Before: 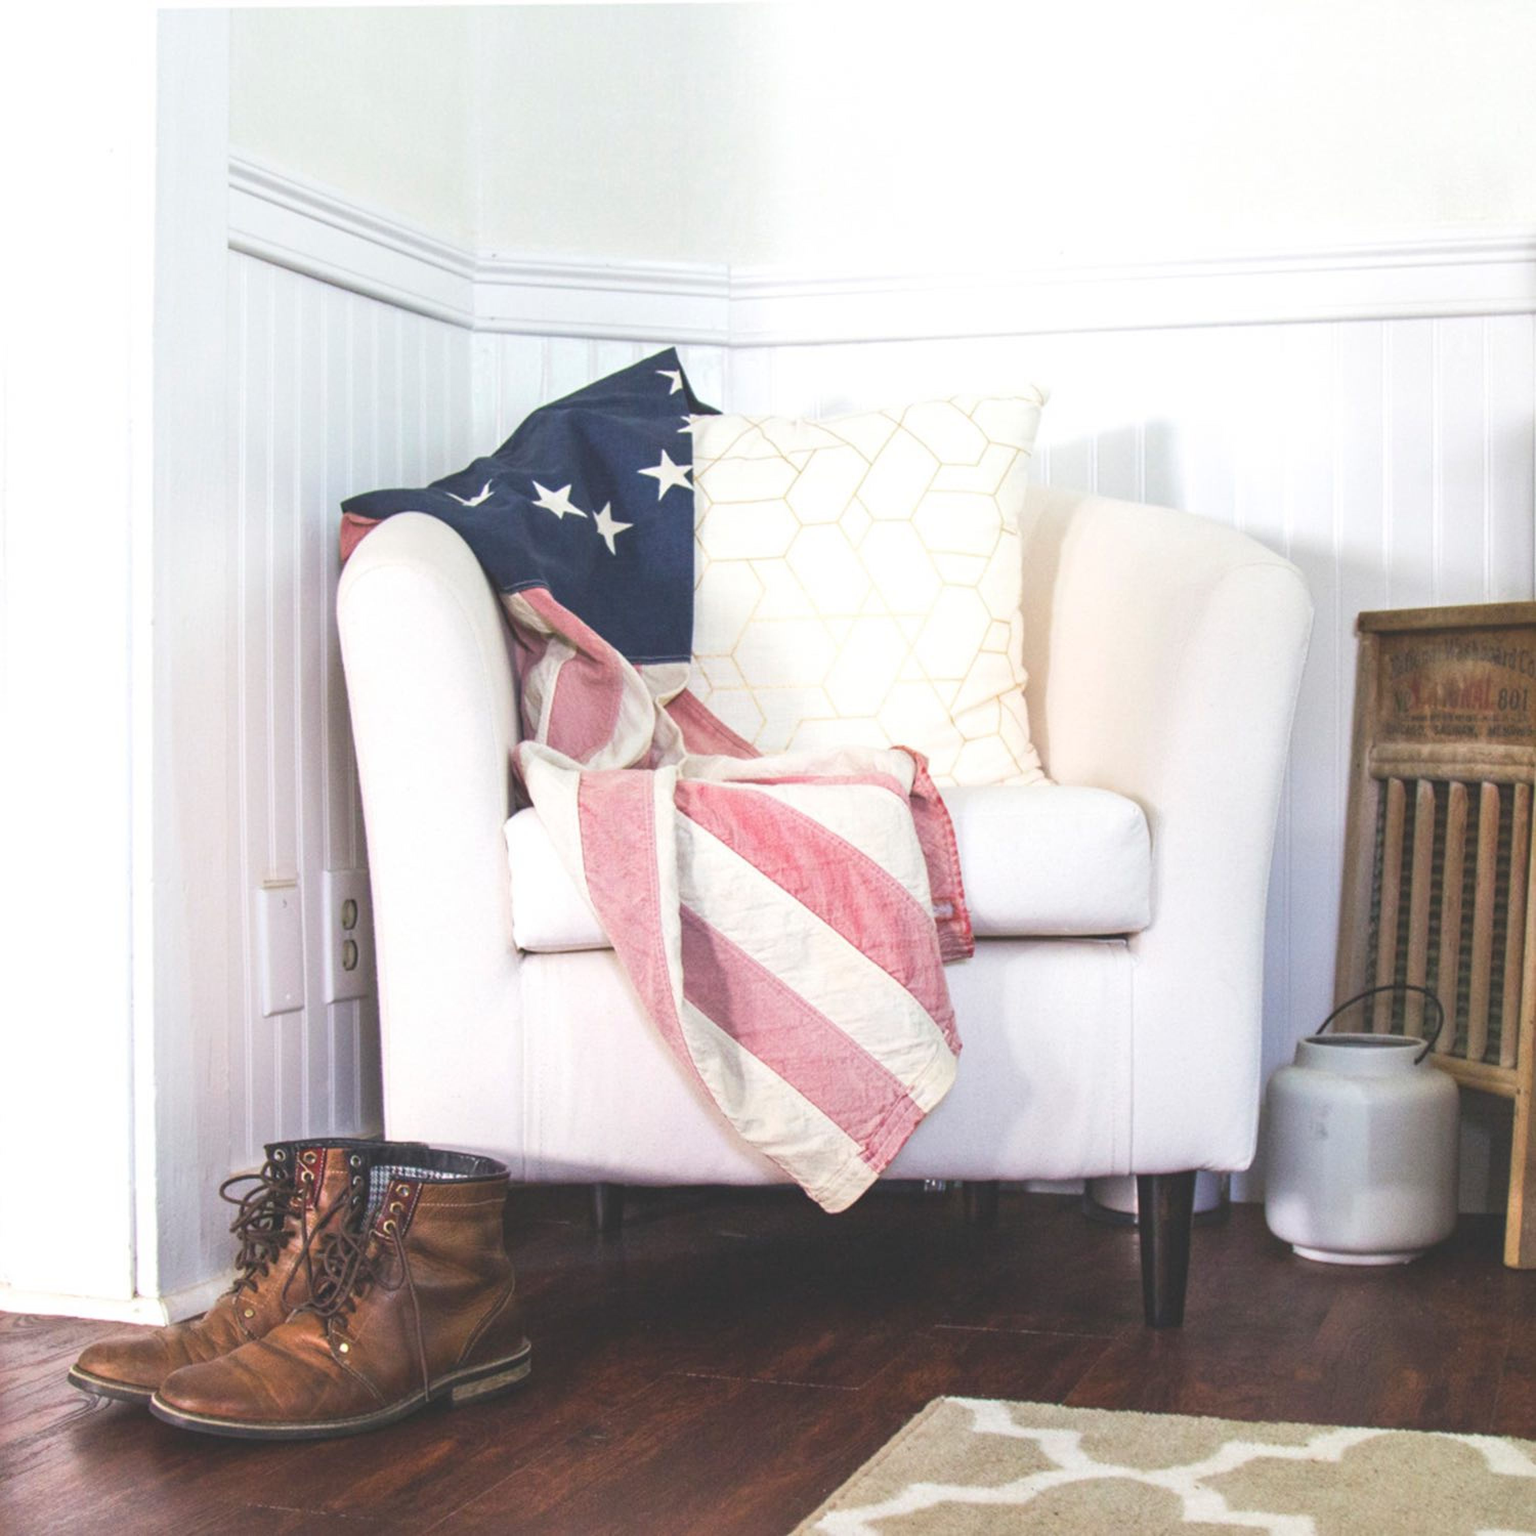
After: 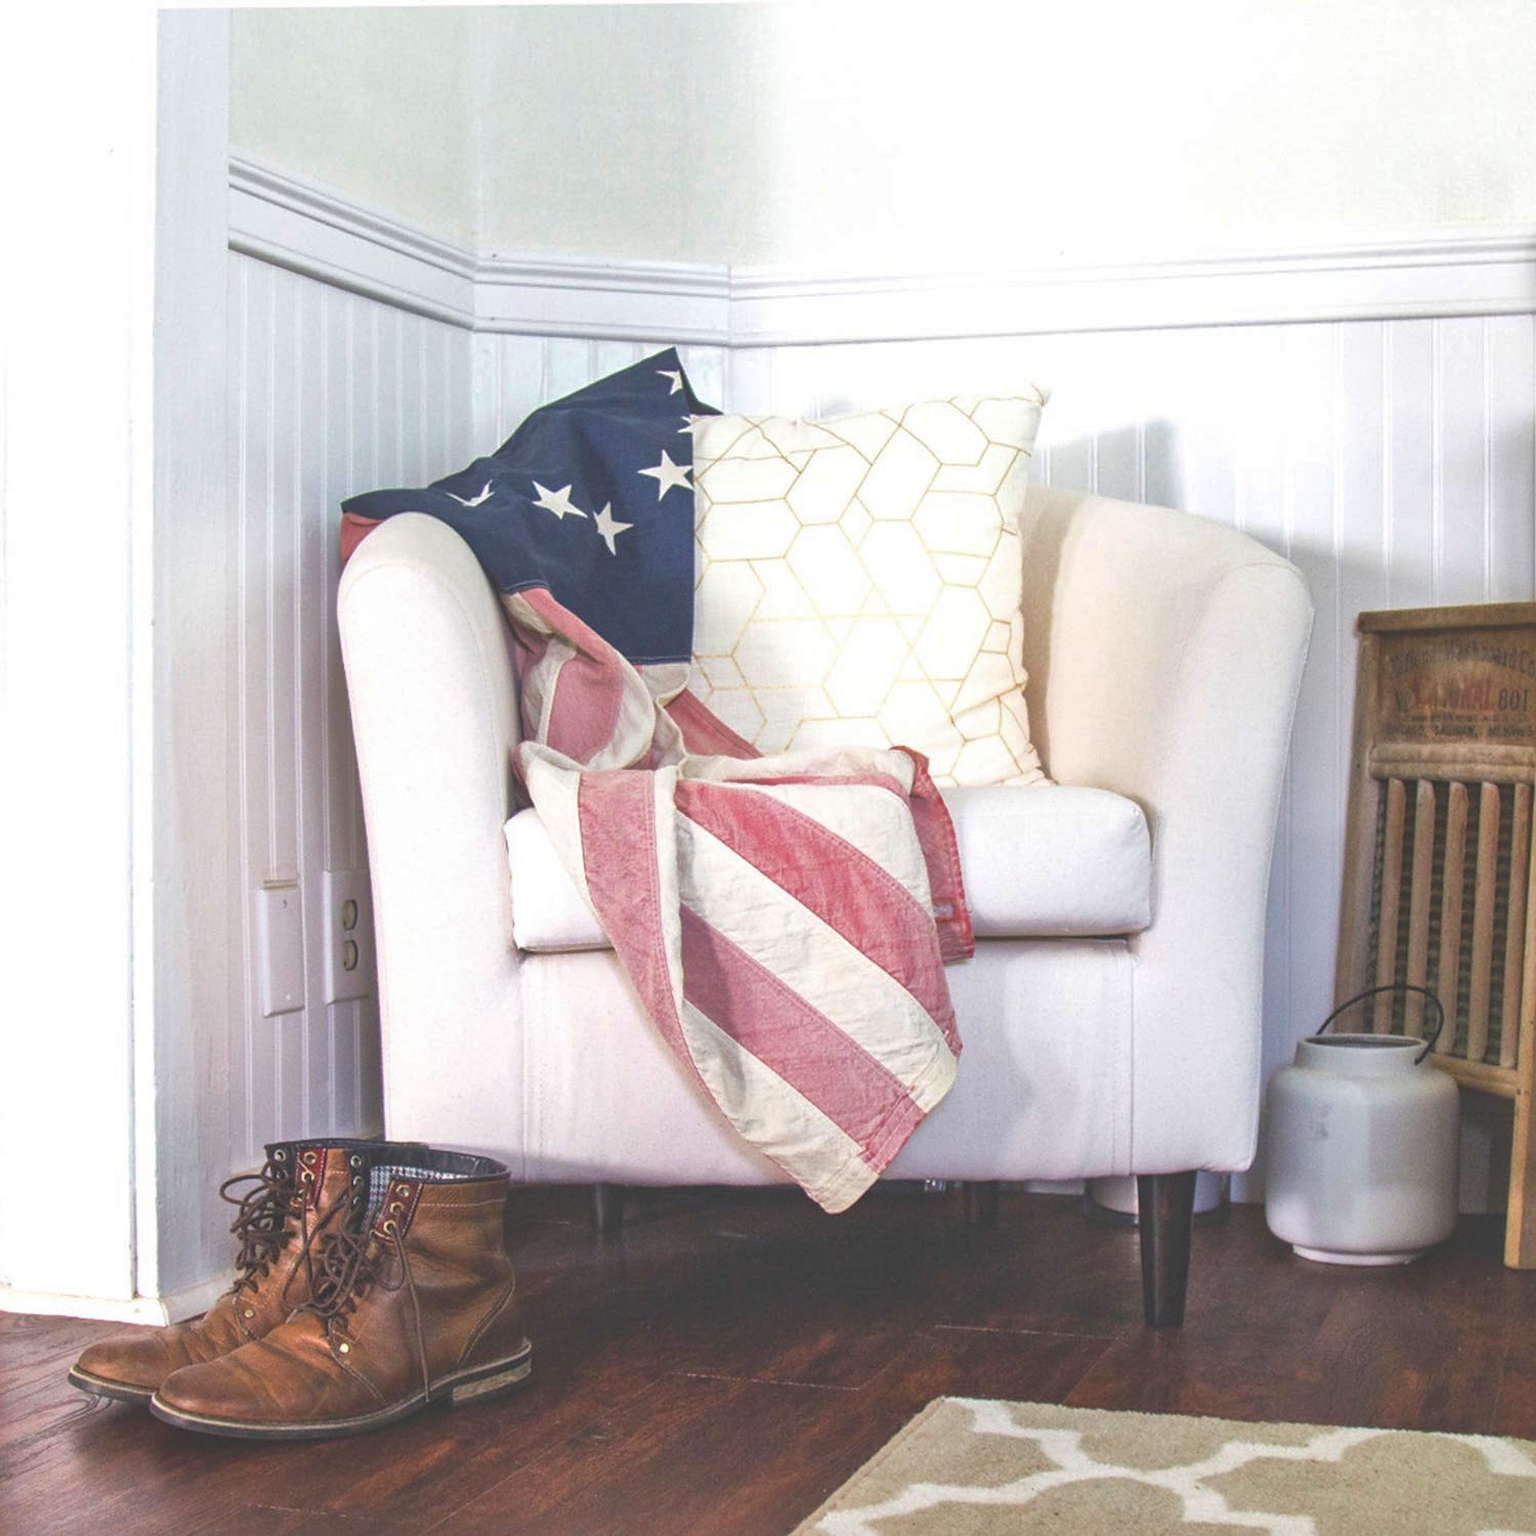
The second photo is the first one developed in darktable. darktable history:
shadows and highlights: on, module defaults
sharpen: amount 0.467
exposure: compensate highlight preservation false
